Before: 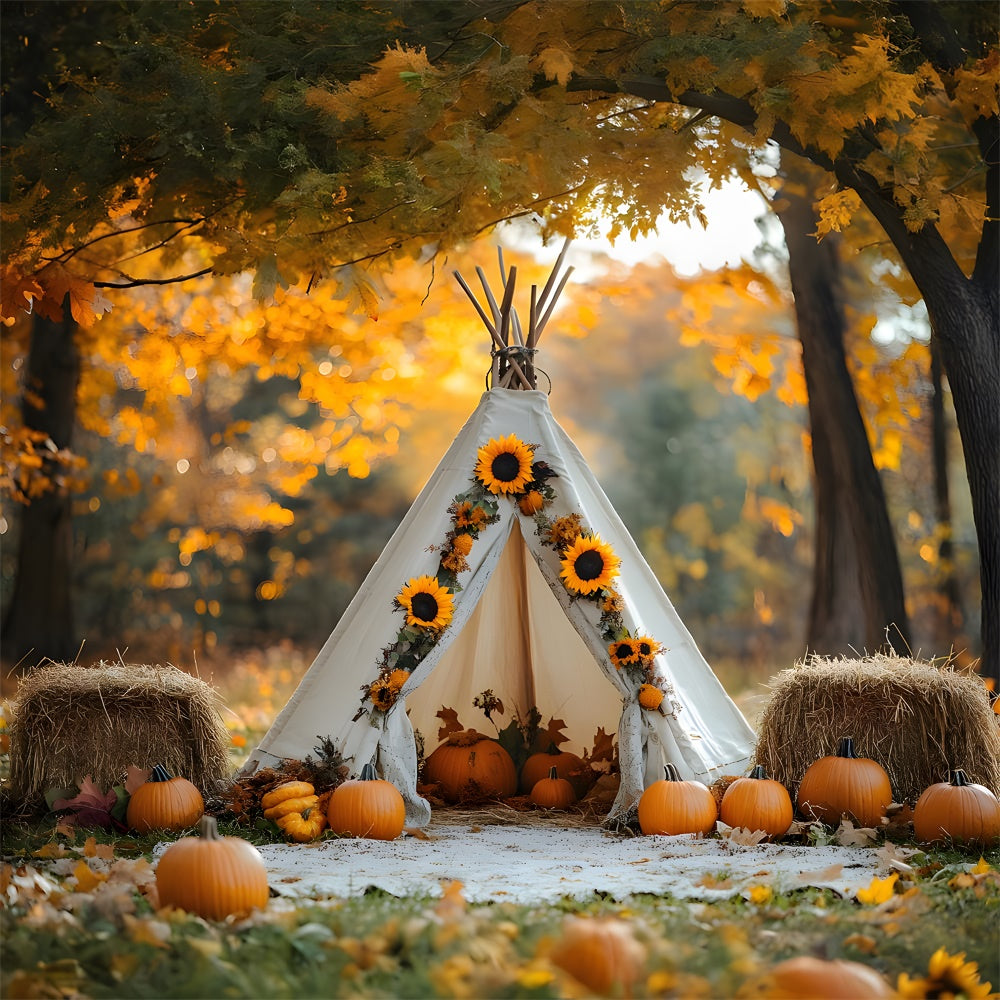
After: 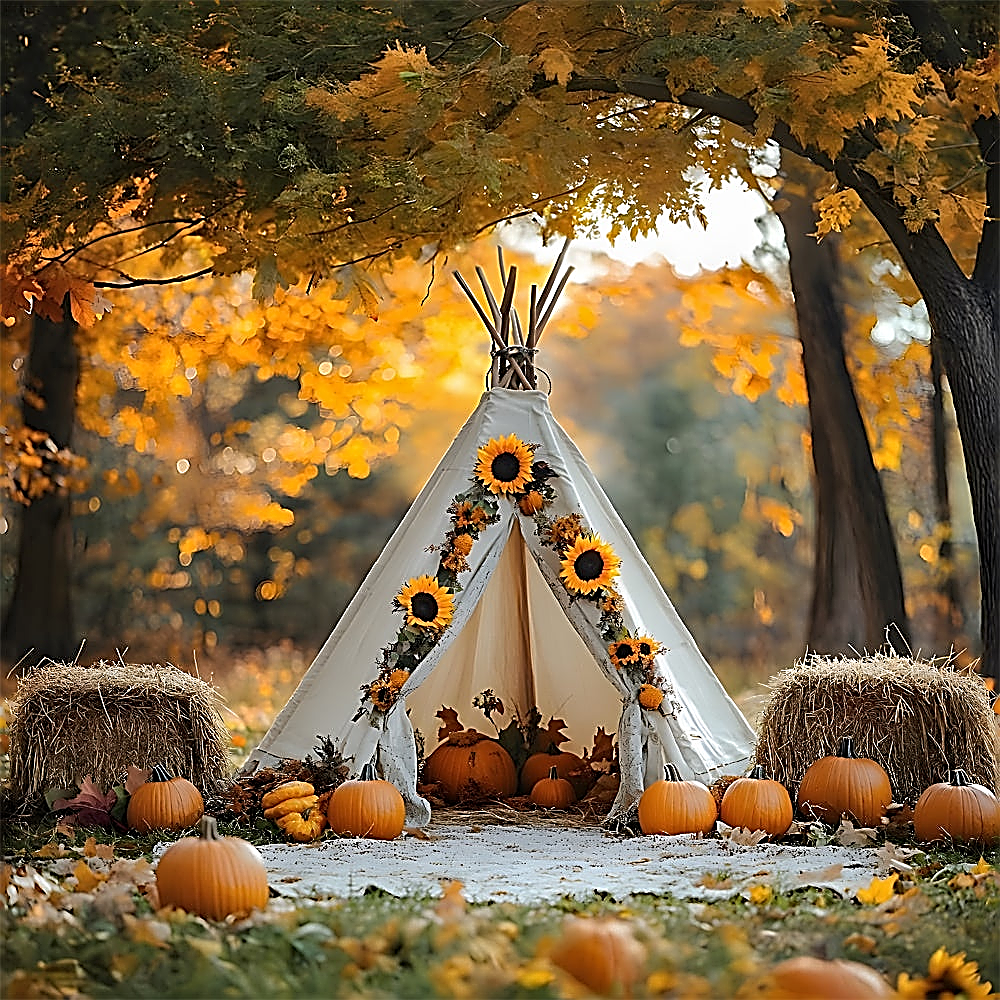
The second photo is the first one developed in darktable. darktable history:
sharpen: amount 1.983
shadows and highlights: low approximation 0.01, soften with gaussian
